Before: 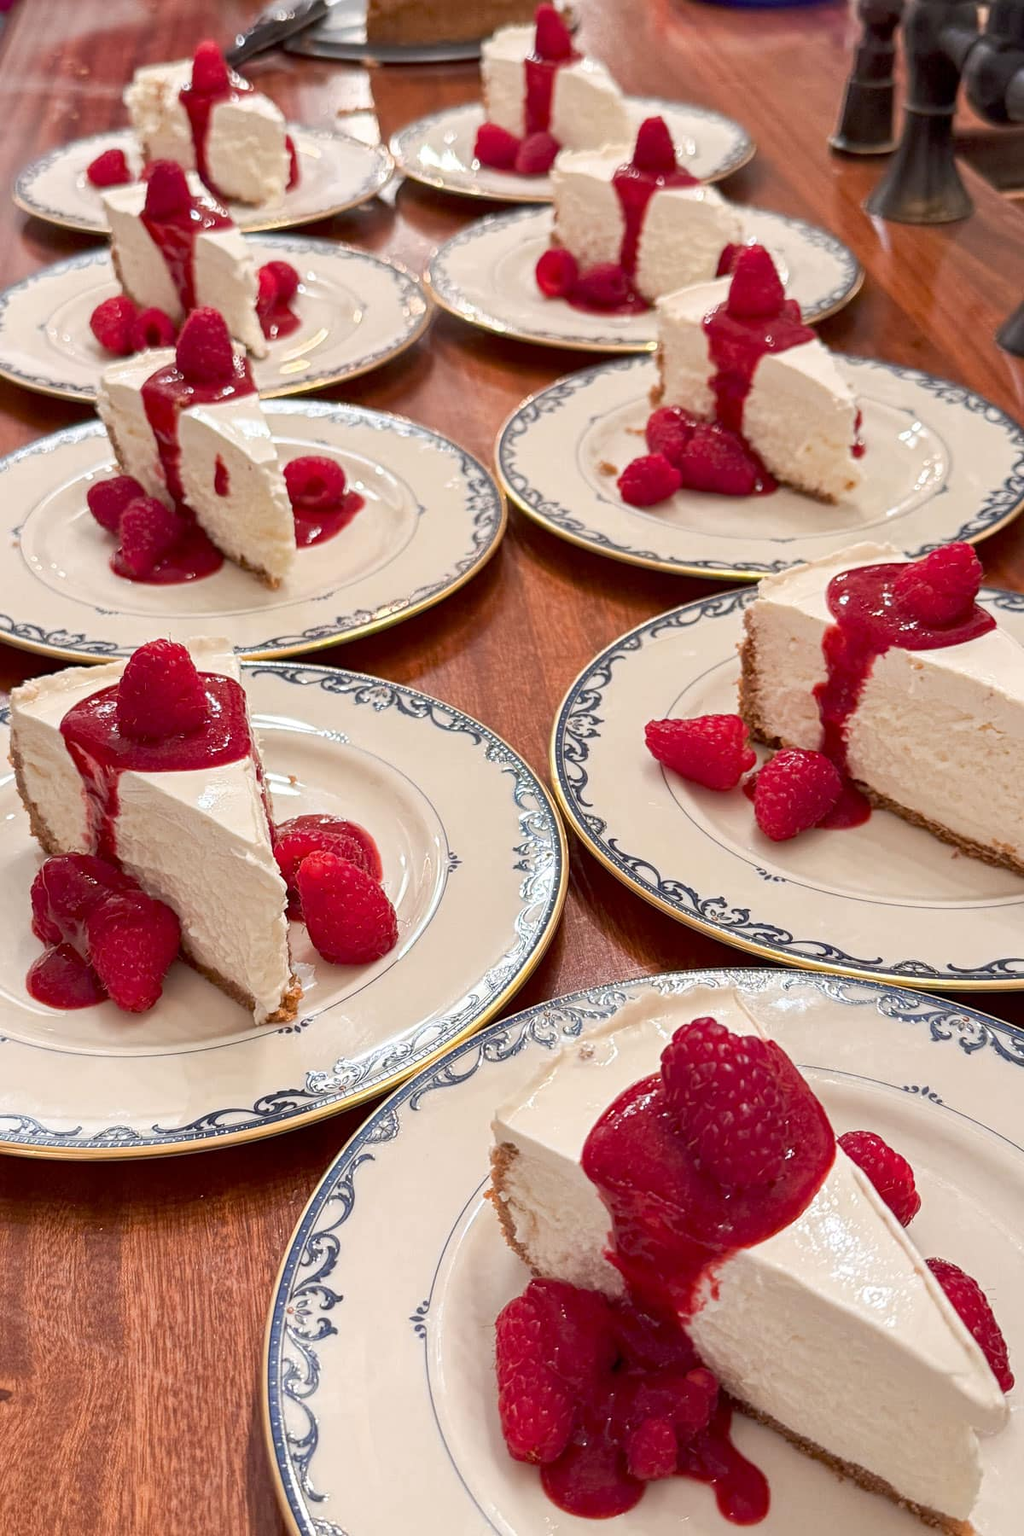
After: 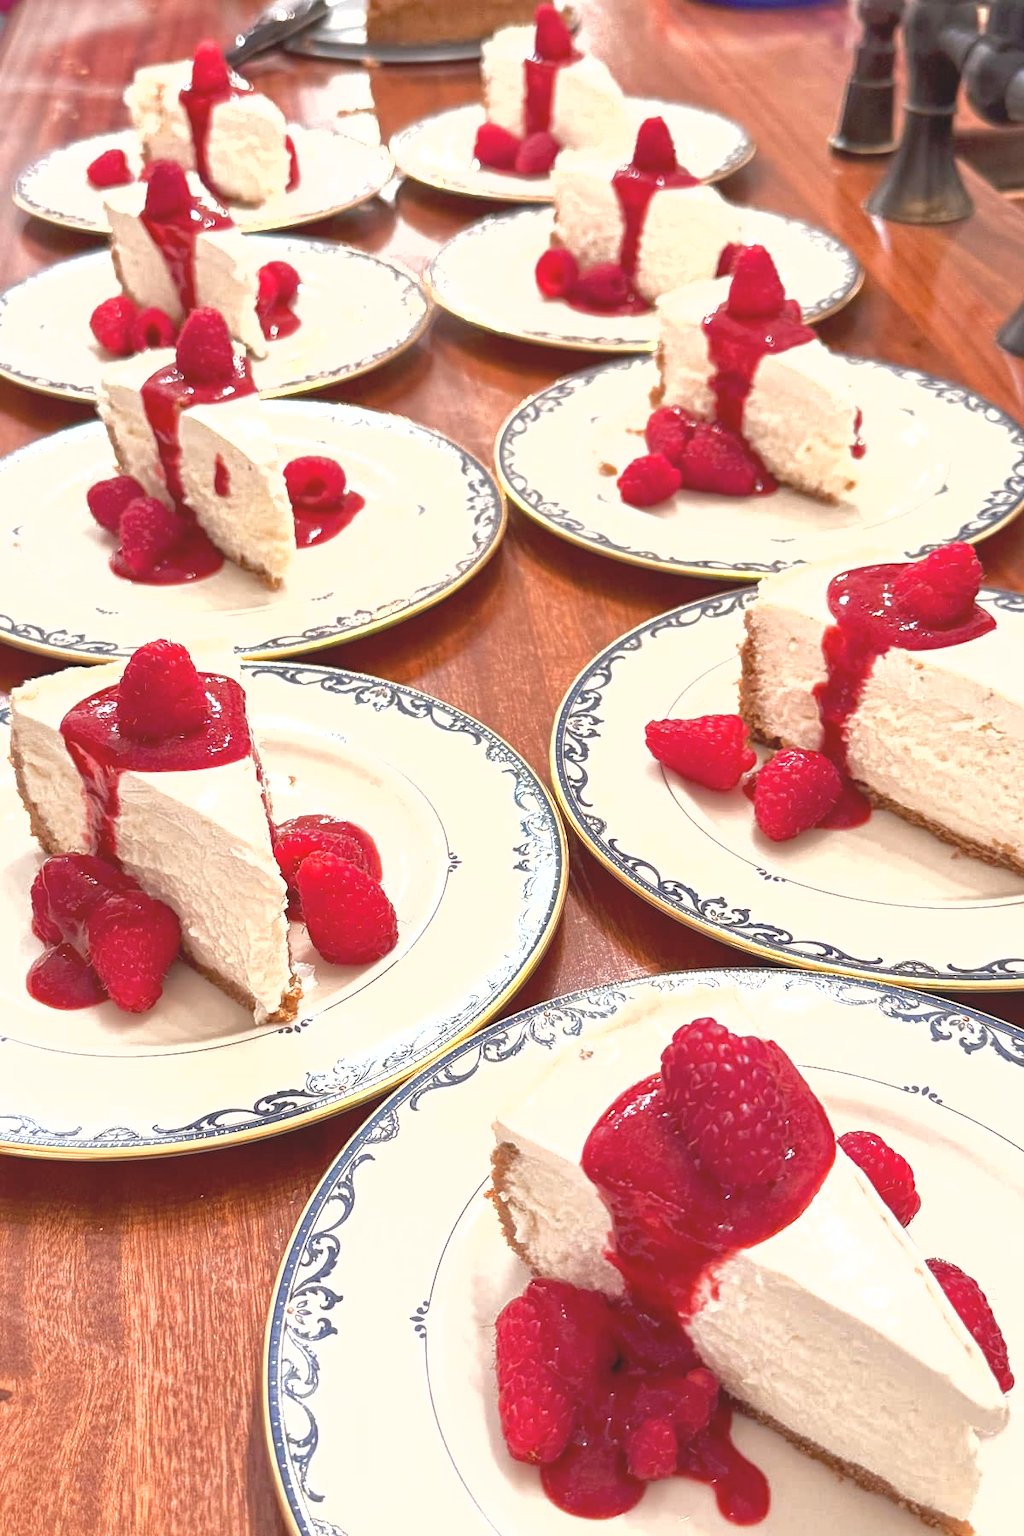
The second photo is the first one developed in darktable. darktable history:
contrast brightness saturation: saturation -0.048
exposure: black level correction -0.005, exposure 1.002 EV, compensate highlight preservation false
shadows and highlights: highlights color adjustment 0.419%
